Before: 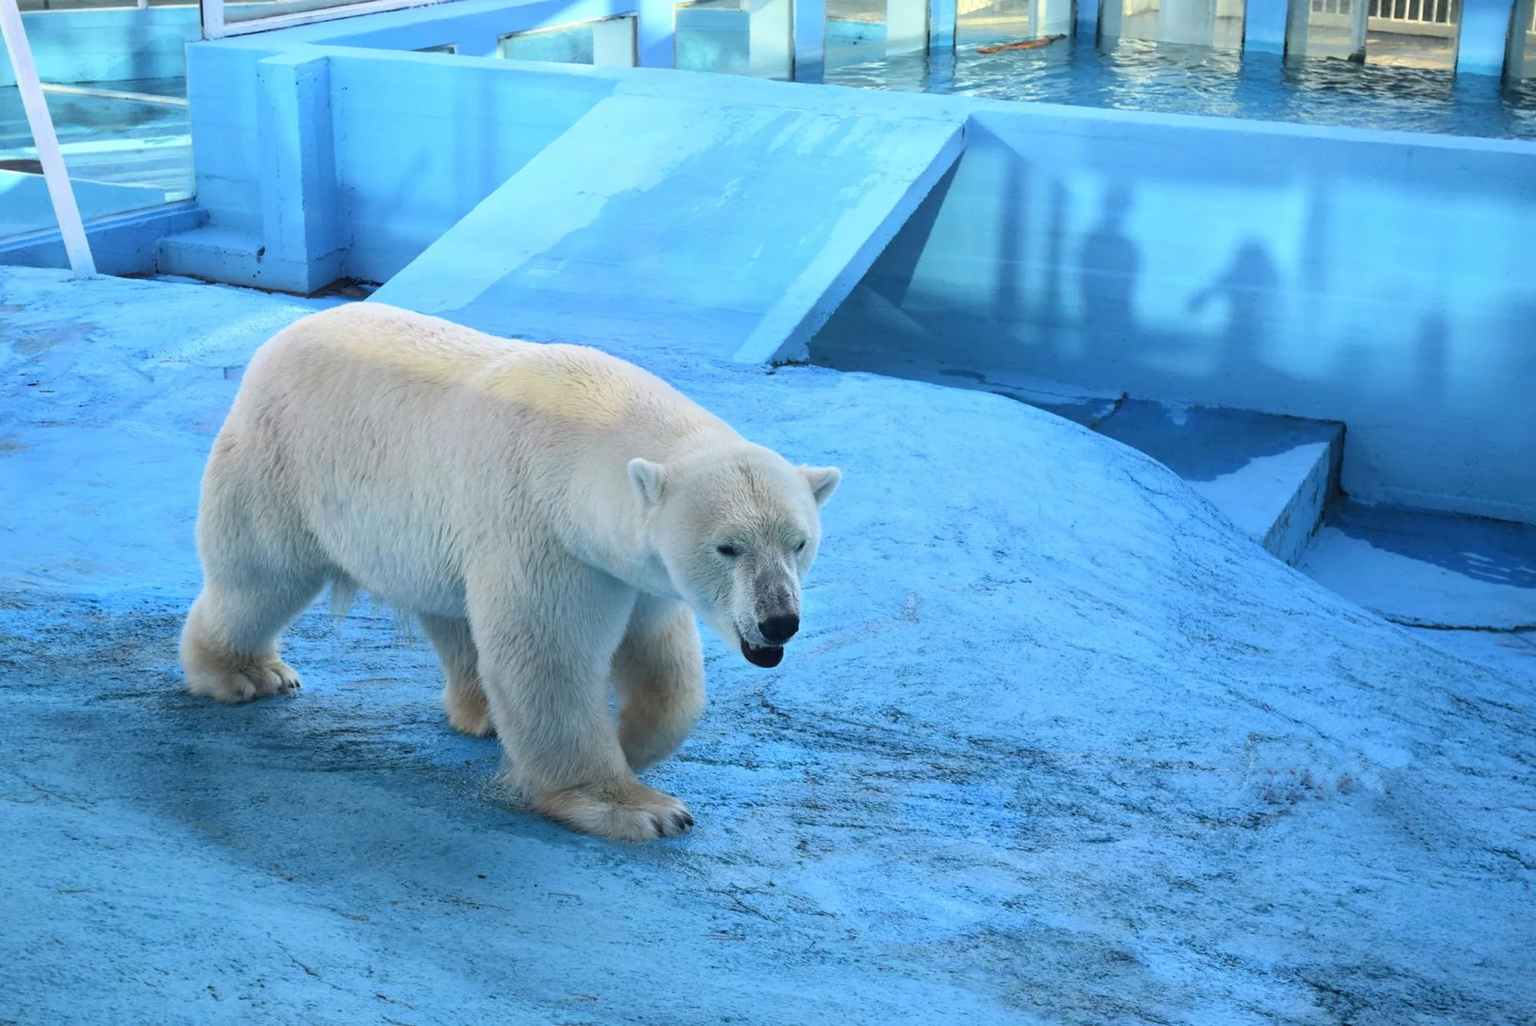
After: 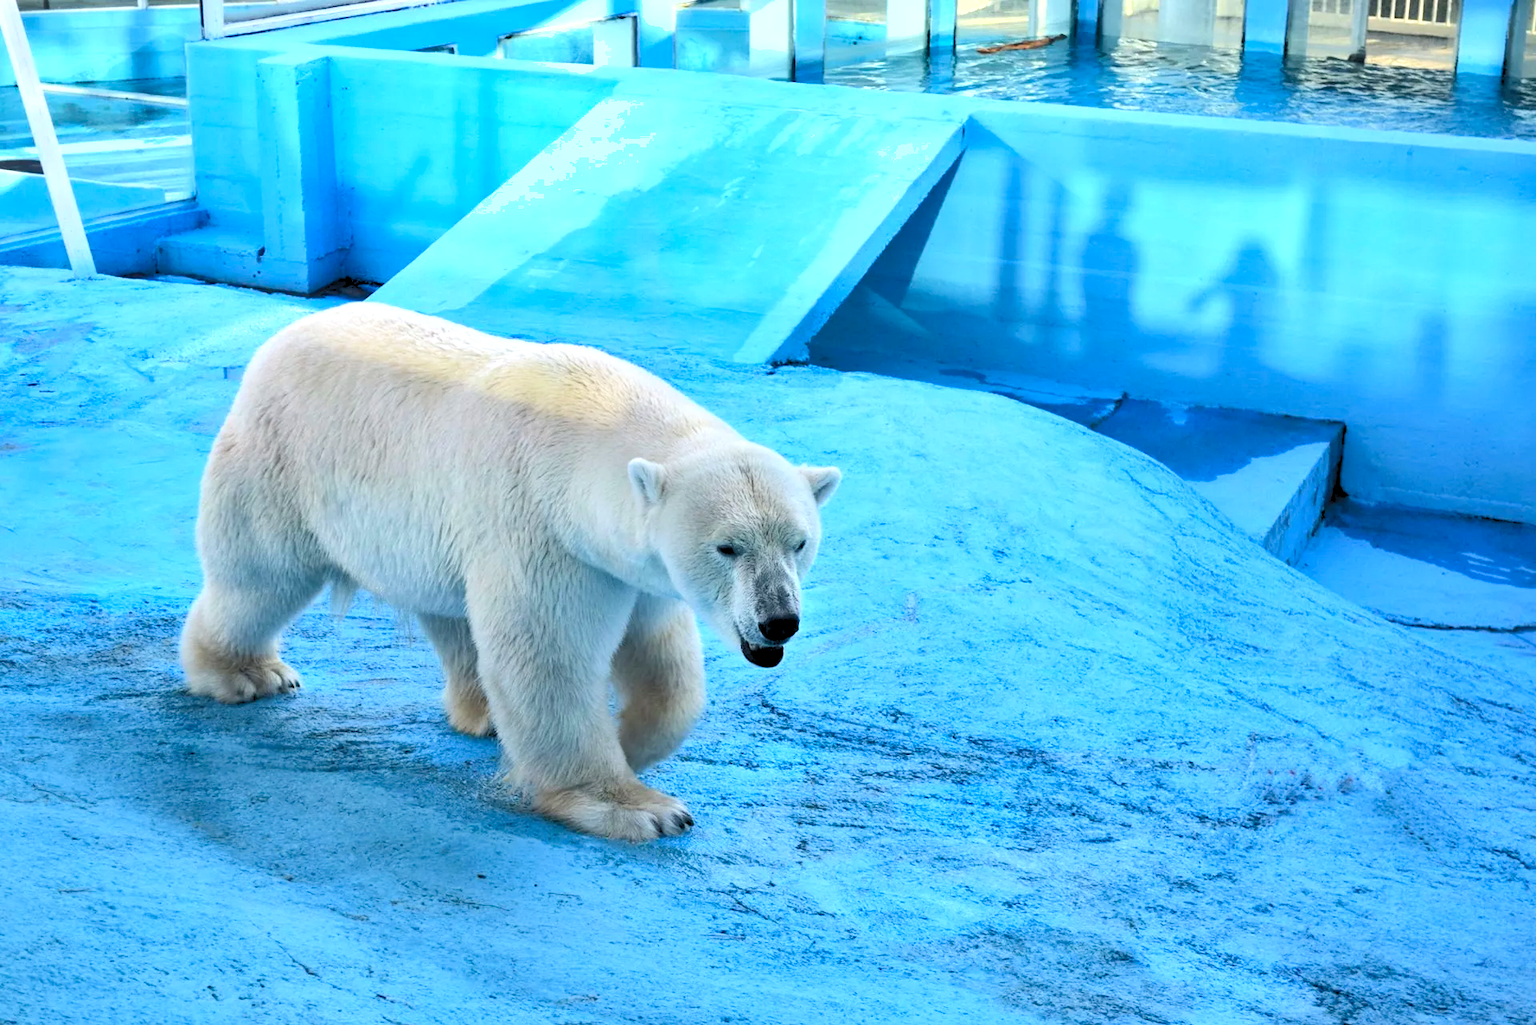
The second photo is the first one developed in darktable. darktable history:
tone equalizer: -8 EV -0.417 EV, -7 EV -0.389 EV, -6 EV -0.333 EV, -5 EV -0.222 EV, -3 EV 0.222 EV, -2 EV 0.333 EV, -1 EV 0.389 EV, +0 EV 0.417 EV, edges refinement/feathering 500, mask exposure compensation -1.57 EV, preserve details no
exposure: exposure 0 EV, compensate highlight preservation false
levels: levels [0.093, 0.434, 0.988]
shadows and highlights: shadows 25, highlights -48, soften with gaussian
